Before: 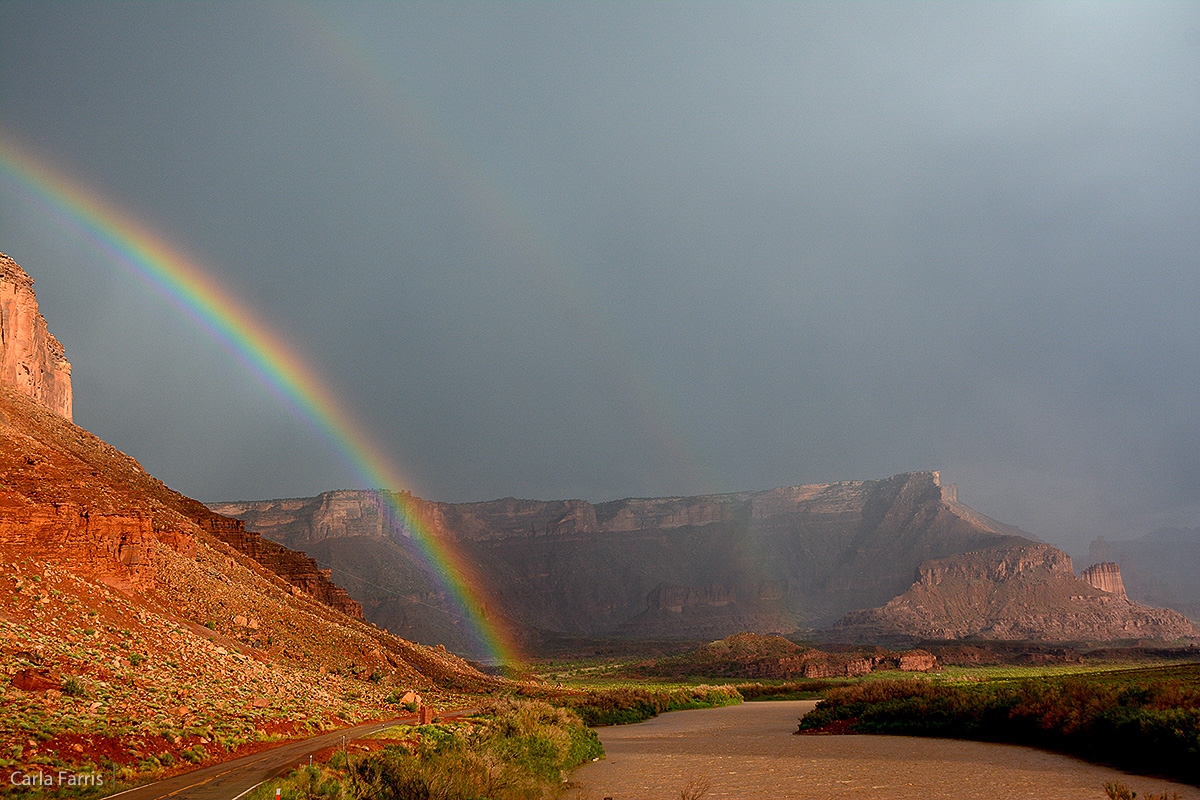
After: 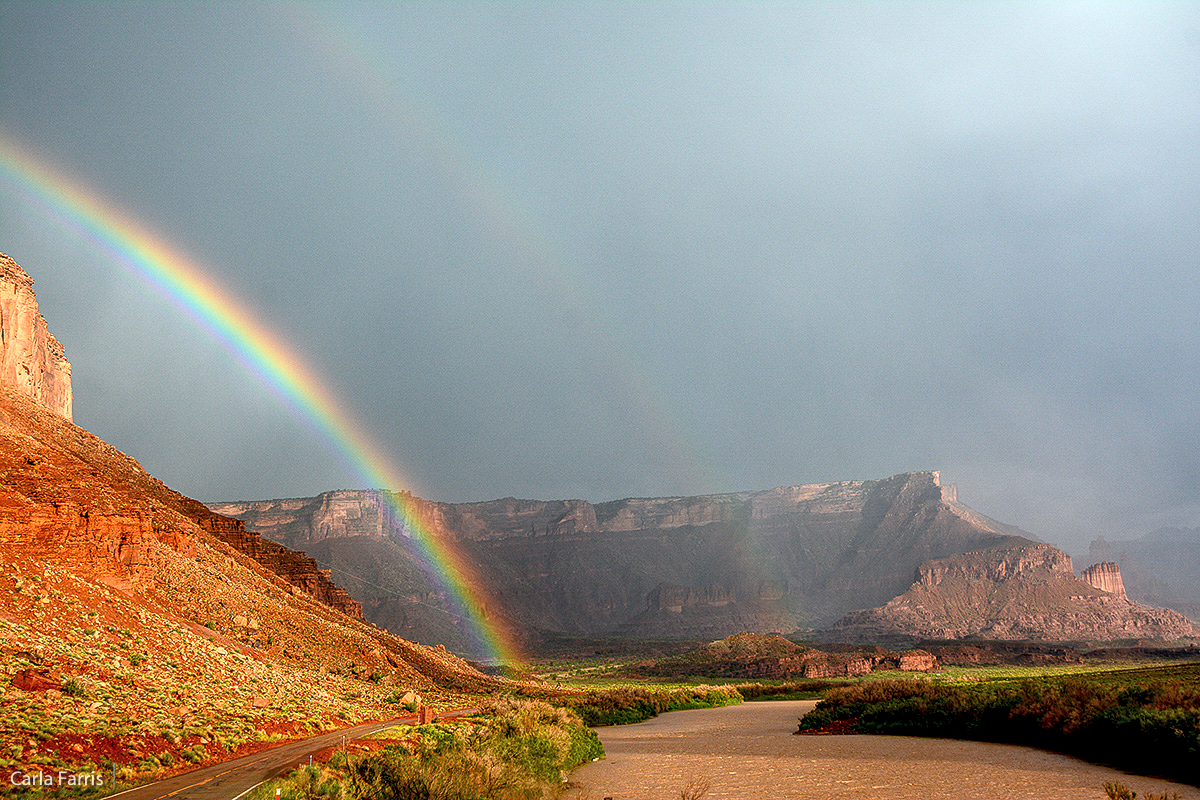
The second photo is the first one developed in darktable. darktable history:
color balance: mode lift, gamma, gain (sRGB), lift [1, 1, 1.022, 1.026]
base curve: curves: ch0 [(0, 0) (0.557, 0.834) (1, 1)]
local contrast: detail 130%
